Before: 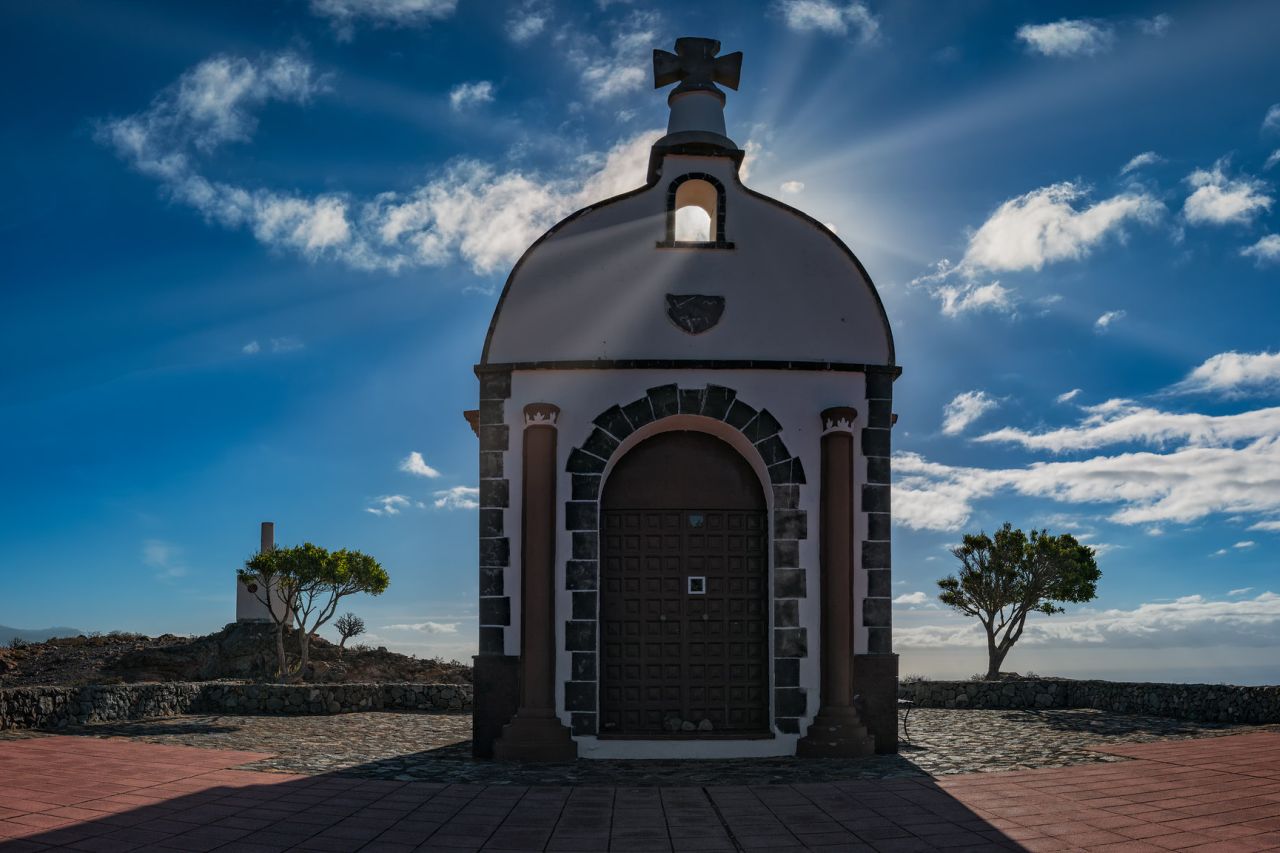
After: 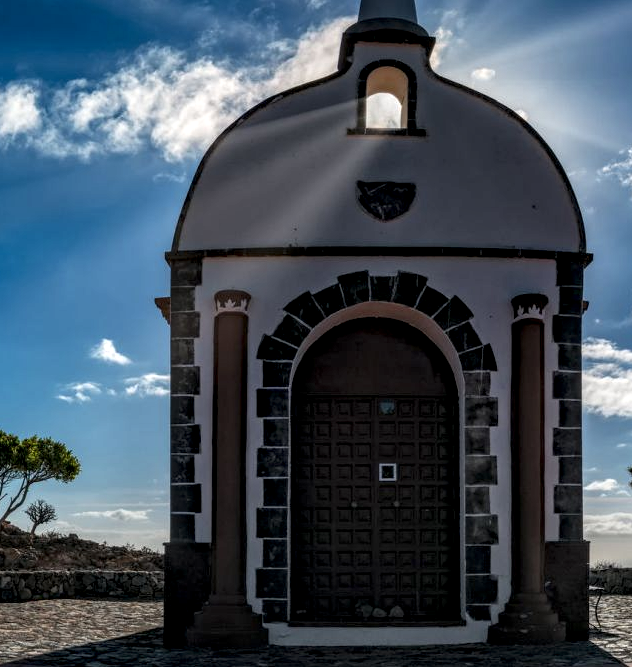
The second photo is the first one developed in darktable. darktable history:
crop and rotate: angle 0.022°, left 24.194%, top 13.252%, right 26.391%, bottom 8.478%
local contrast: highlights 60%, shadows 62%, detail 160%
